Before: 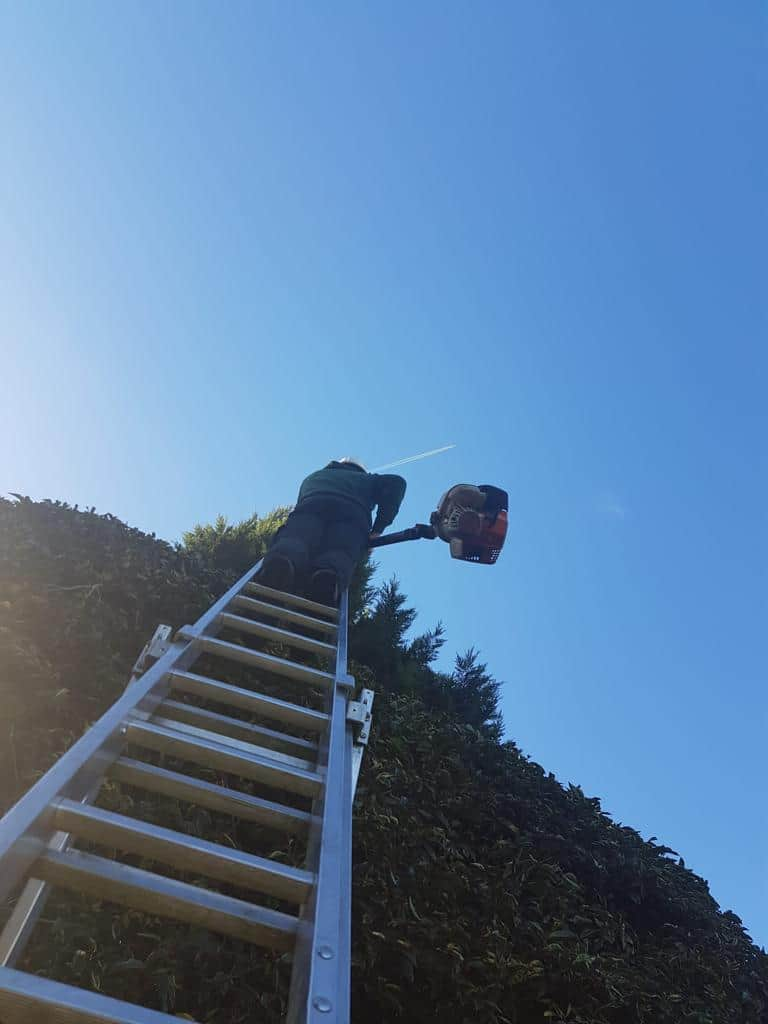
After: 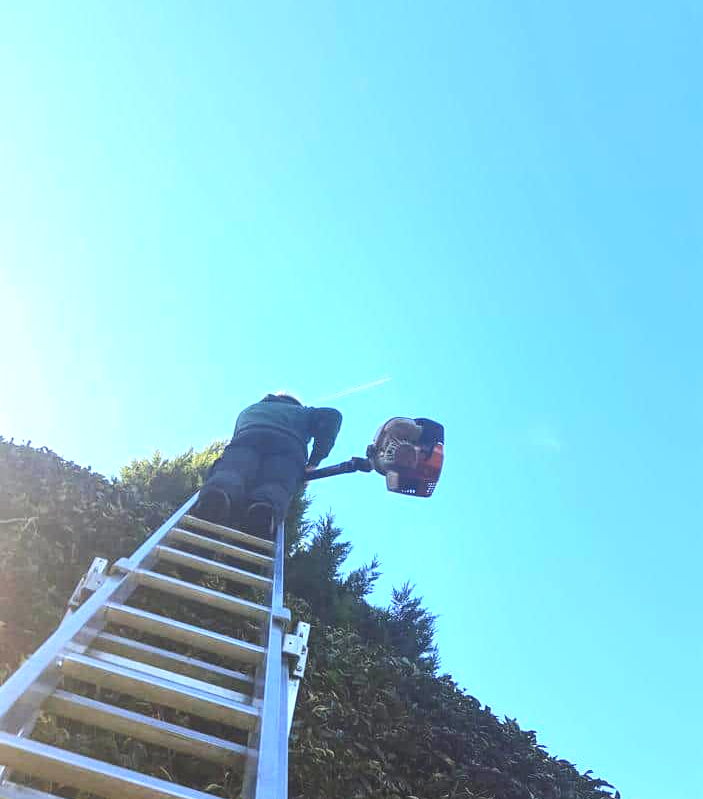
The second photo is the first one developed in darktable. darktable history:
exposure: black level correction -0.006, exposure 1 EV, compensate highlight preservation false
contrast brightness saturation: contrast 0.197, brightness 0.159, saturation 0.228
crop: left 8.432%, top 6.625%, bottom 15.33%
local contrast: highlights 104%, shadows 98%, detail 120%, midtone range 0.2
